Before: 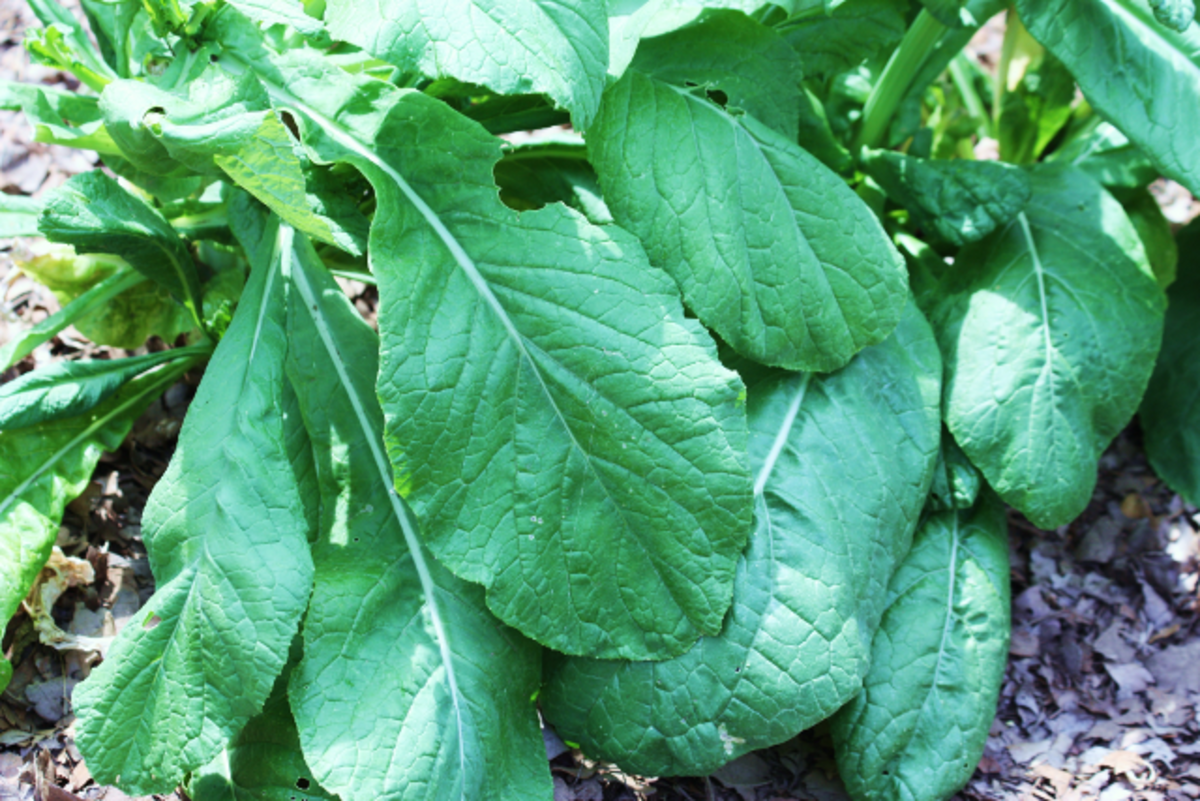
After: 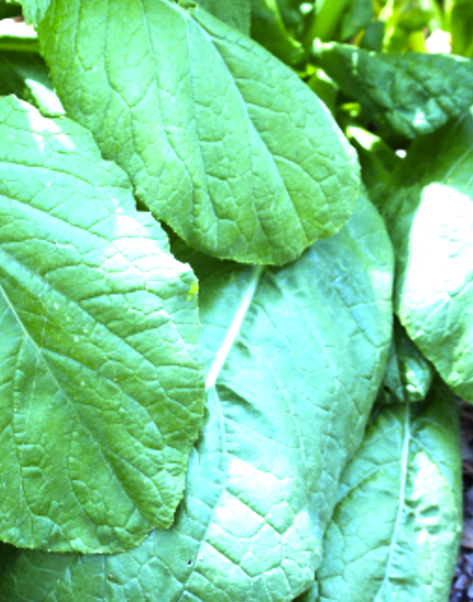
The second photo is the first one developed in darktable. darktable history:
color contrast: green-magenta contrast 0.85, blue-yellow contrast 1.25, unbound 0
levels: levels [0, 0.394, 0.787]
crop: left 45.721%, top 13.393%, right 14.118%, bottom 10.01%
